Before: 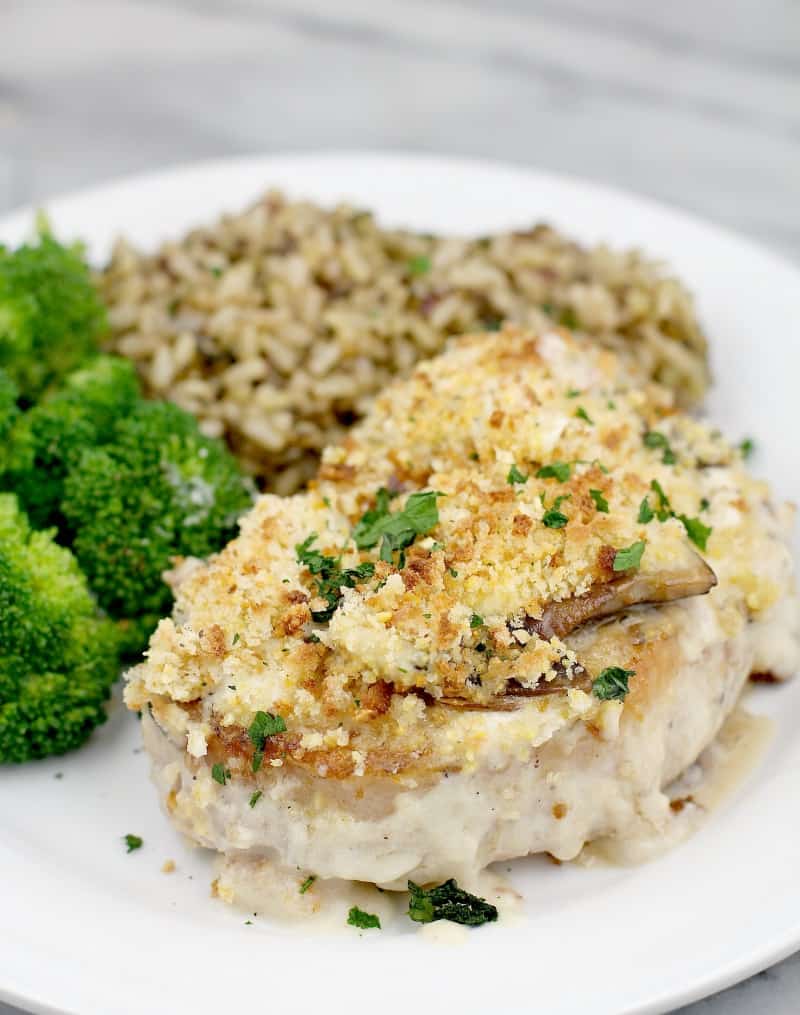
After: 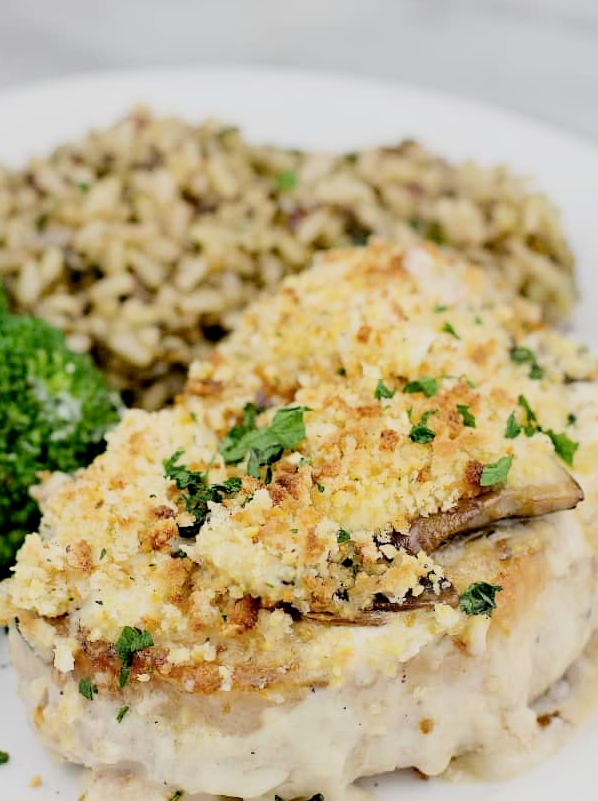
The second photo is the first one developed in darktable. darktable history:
crop: left 16.696%, top 8.441%, right 8.485%, bottom 12.622%
filmic rgb: black relative exposure -7.49 EV, white relative exposure 5 EV, hardness 3.32, contrast 1.299, color science v6 (2022)
